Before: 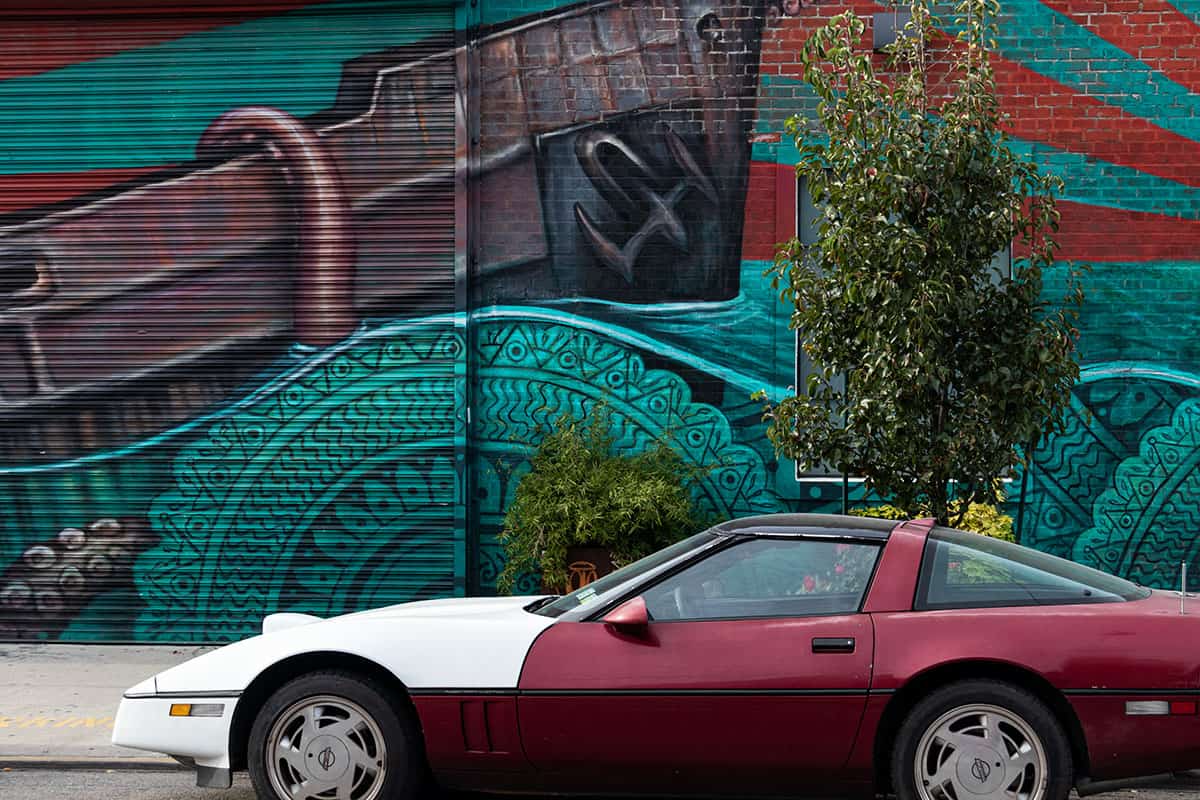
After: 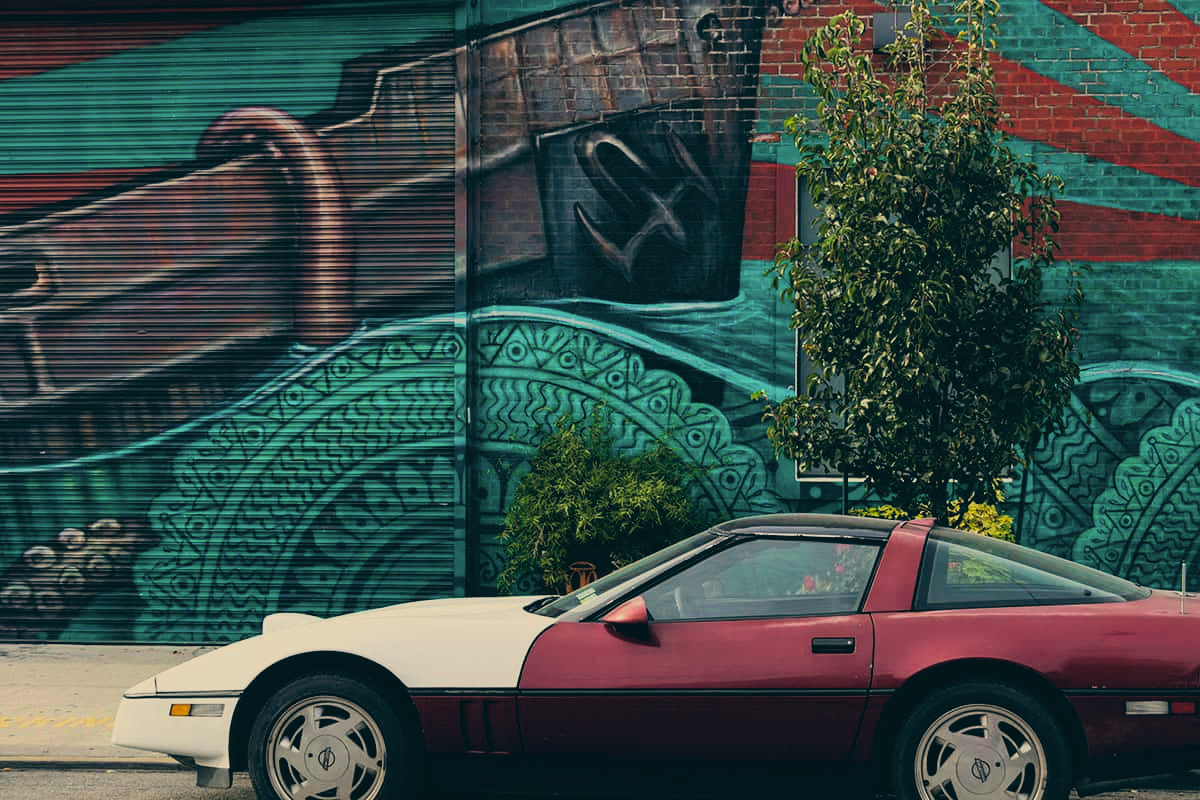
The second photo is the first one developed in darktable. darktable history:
filmic rgb: black relative exposure -7.15 EV, white relative exposure 5.36 EV, hardness 3.02, color science v6 (2022)
color correction: highlights a* 2.72, highlights b* 22.8
color balance: lift [1.016, 0.983, 1, 1.017], gamma [0.958, 1, 1, 1], gain [0.981, 1.007, 0.993, 1.002], input saturation 118.26%, contrast 13.43%, contrast fulcrum 21.62%, output saturation 82.76%
